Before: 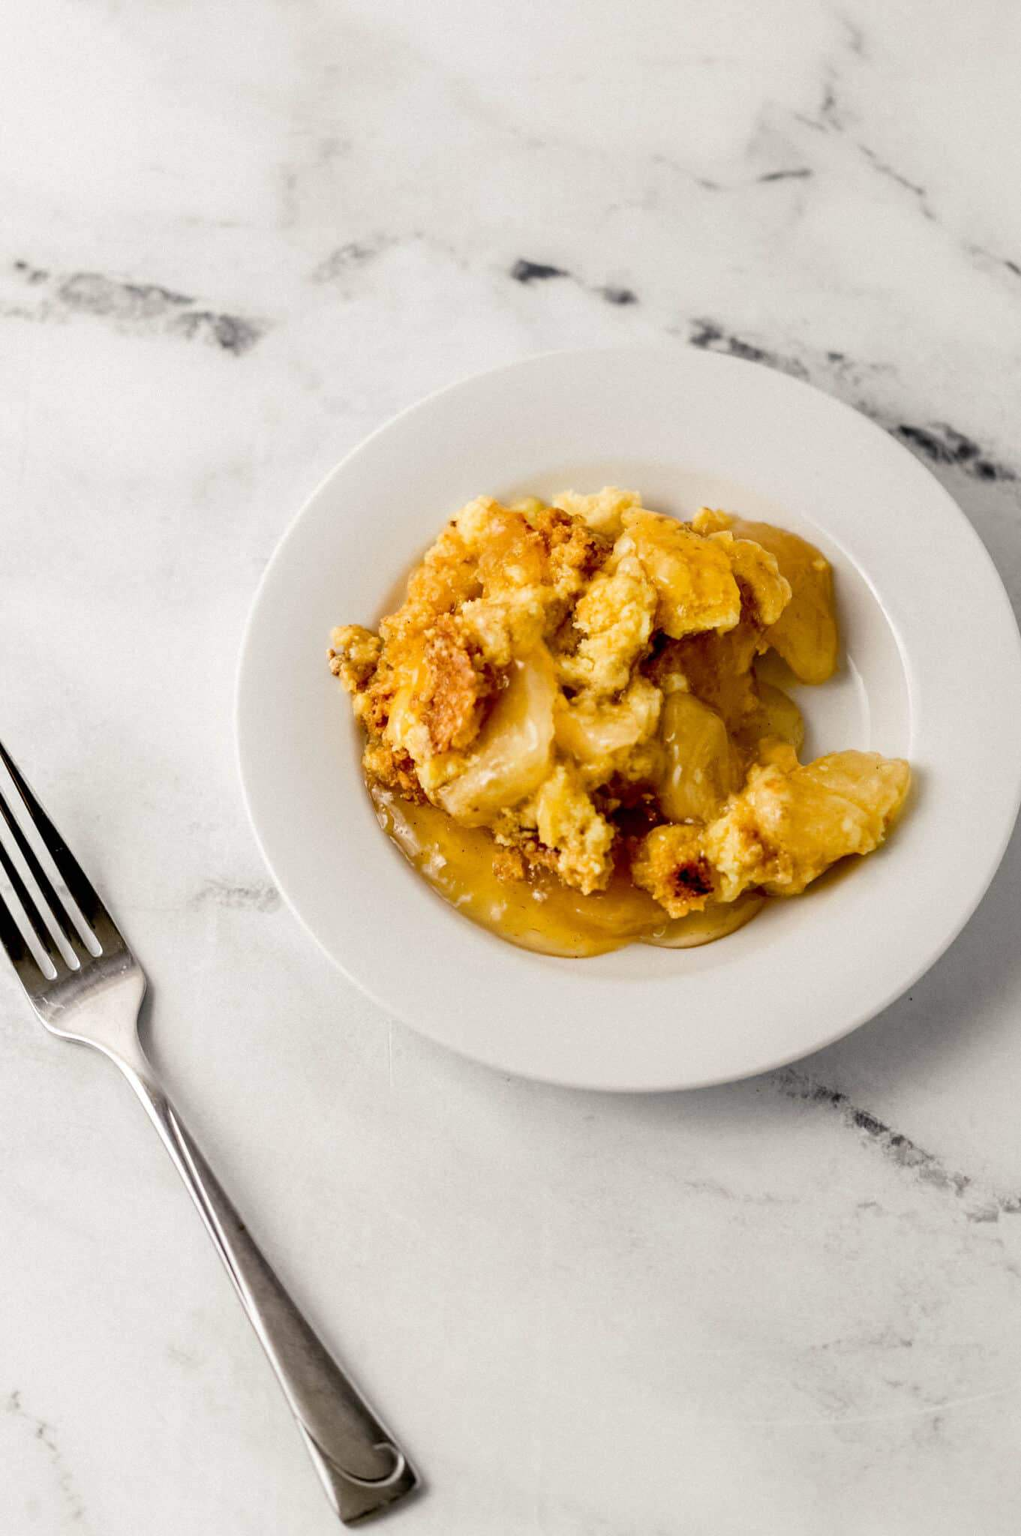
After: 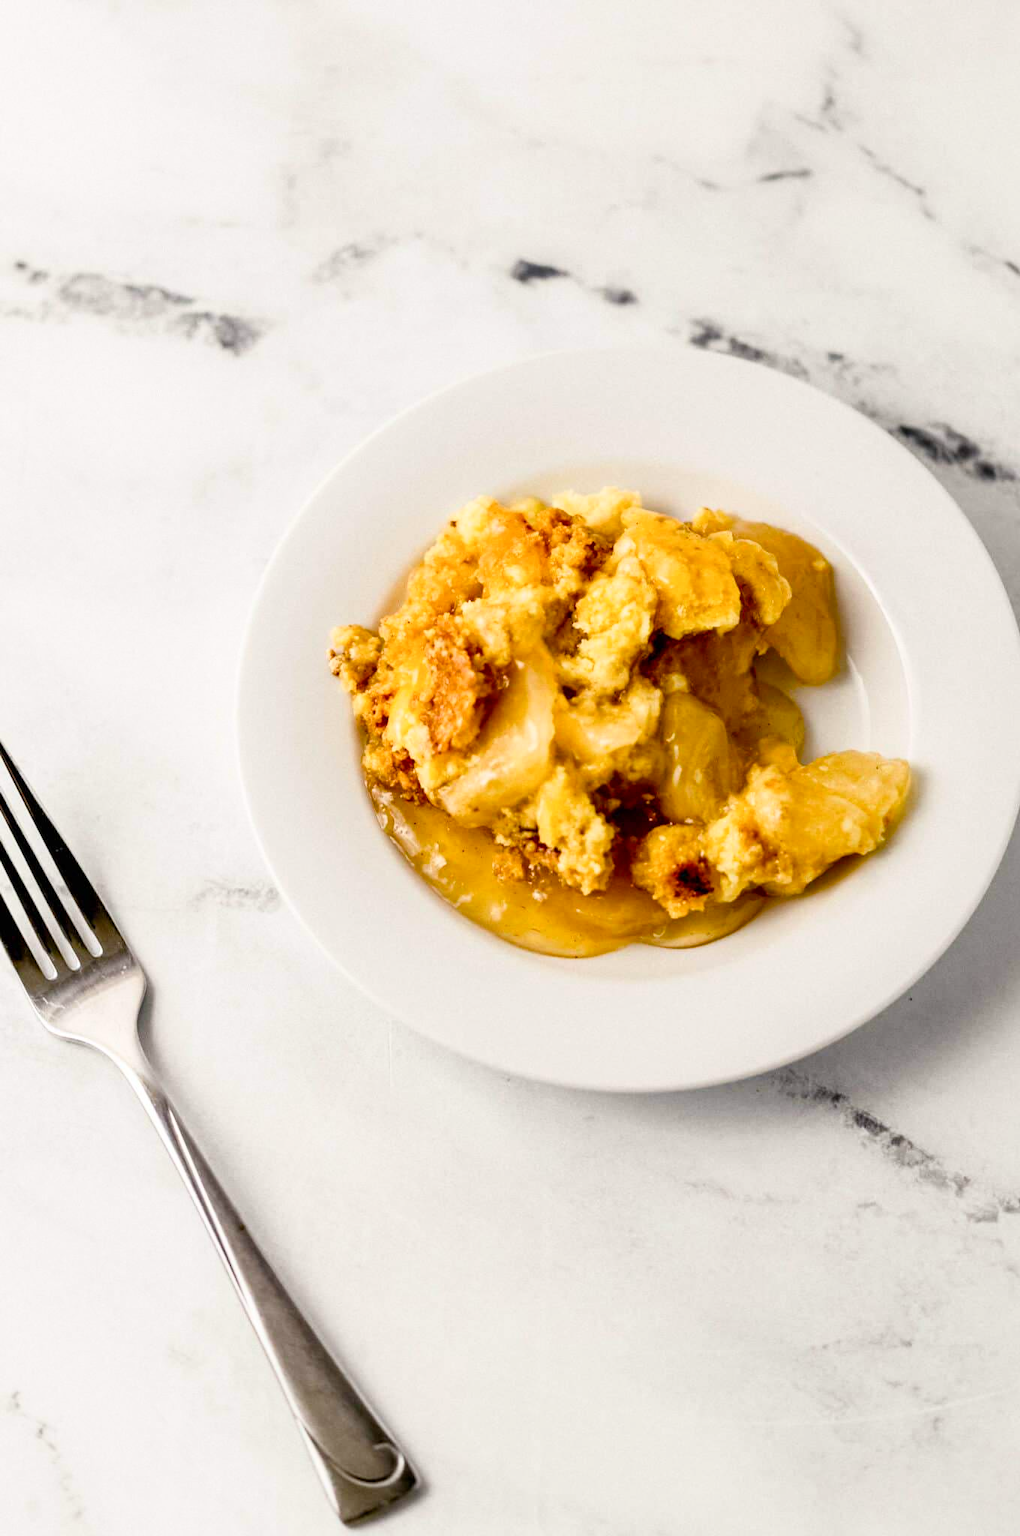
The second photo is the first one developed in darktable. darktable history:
color balance rgb: perceptual saturation grading › global saturation 20%, perceptual saturation grading › highlights -25%, perceptual saturation grading › shadows 25%
base curve: curves: ch0 [(0, 0) (0.666, 0.806) (1, 1)]
